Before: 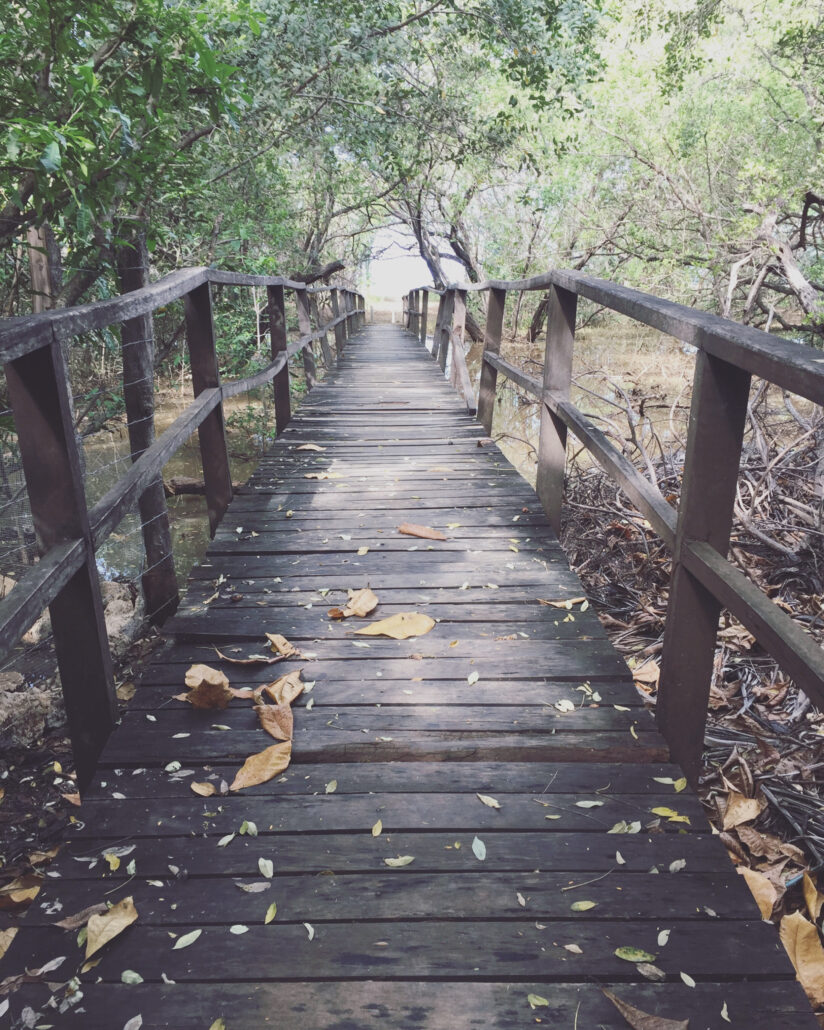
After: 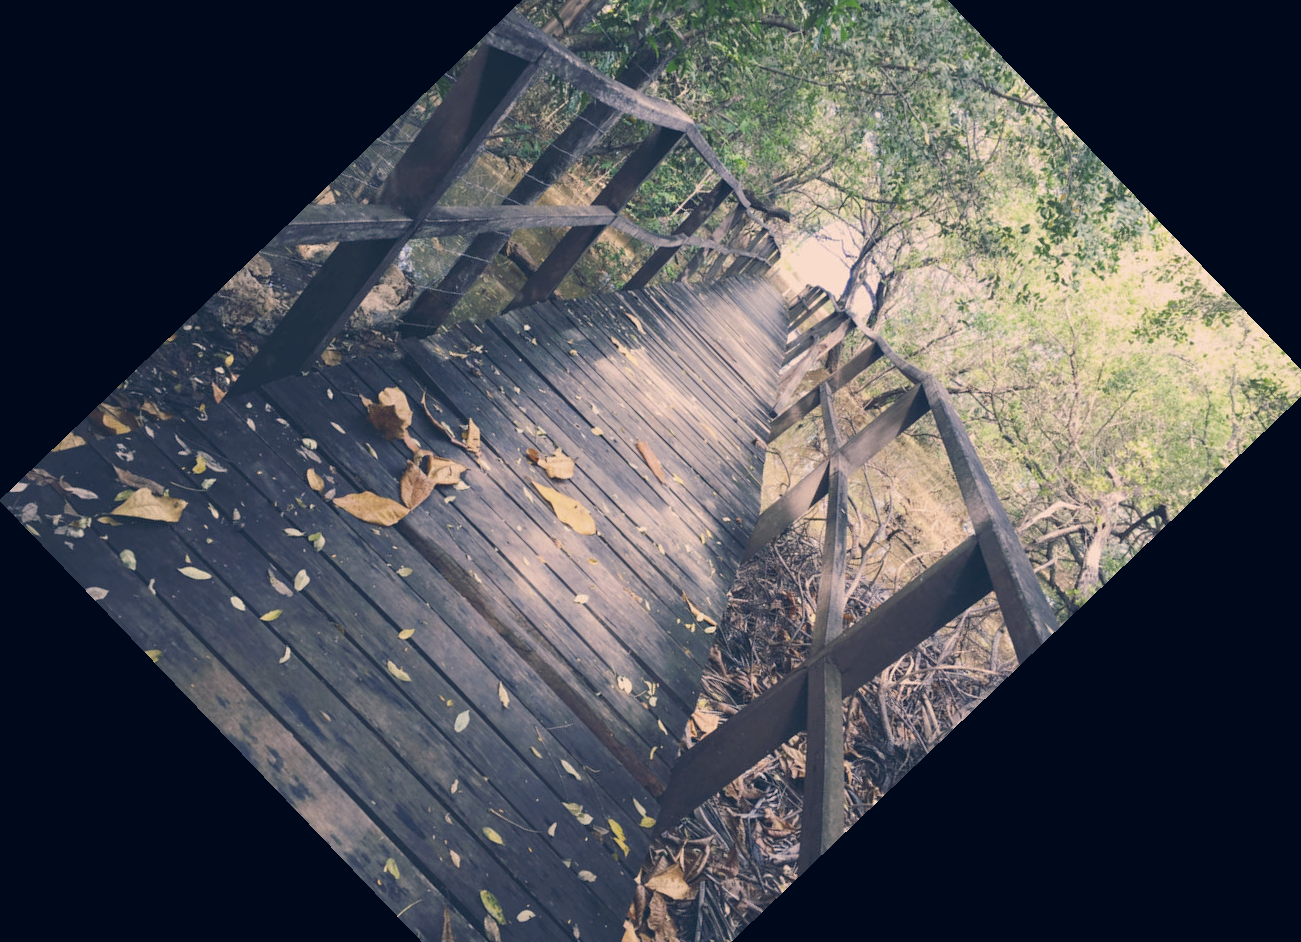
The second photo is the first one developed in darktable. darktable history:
crop and rotate: angle -46.26°, top 16.234%, right 0.912%, bottom 11.704%
color correction: highlights a* 10.32, highlights b* 14.66, shadows a* -9.59, shadows b* -15.02
